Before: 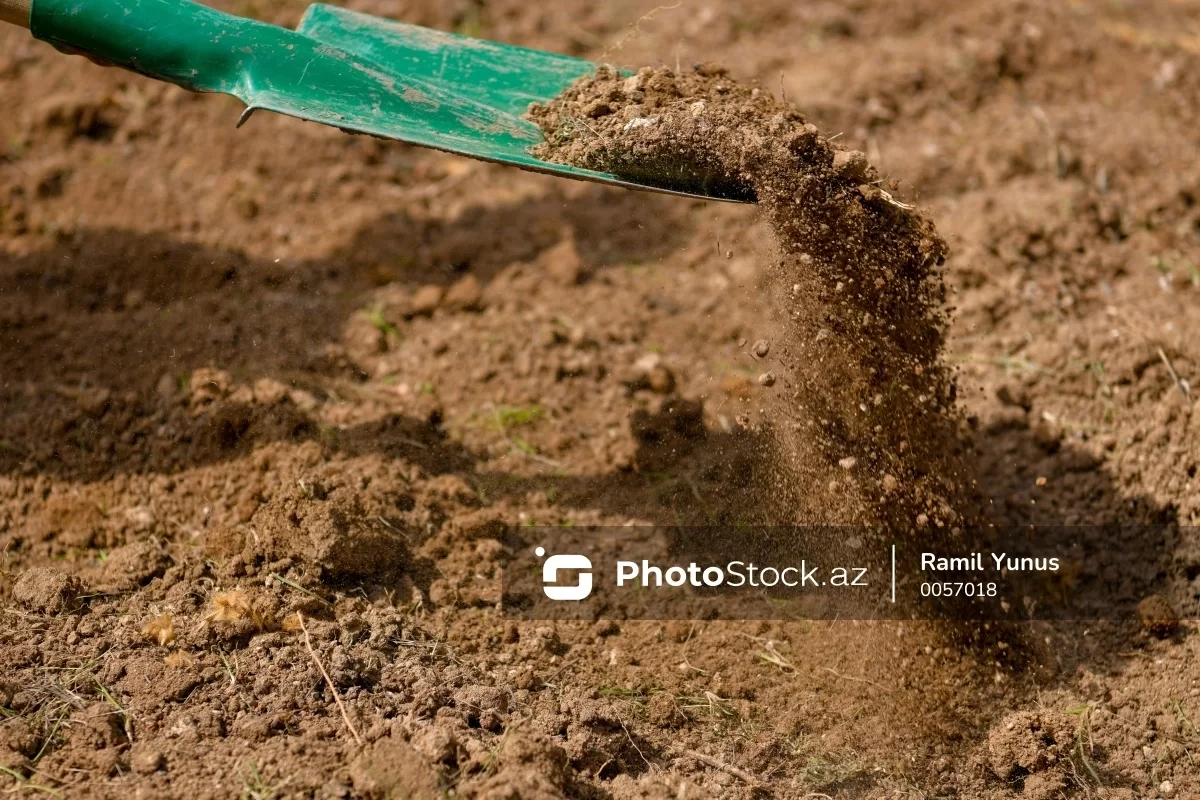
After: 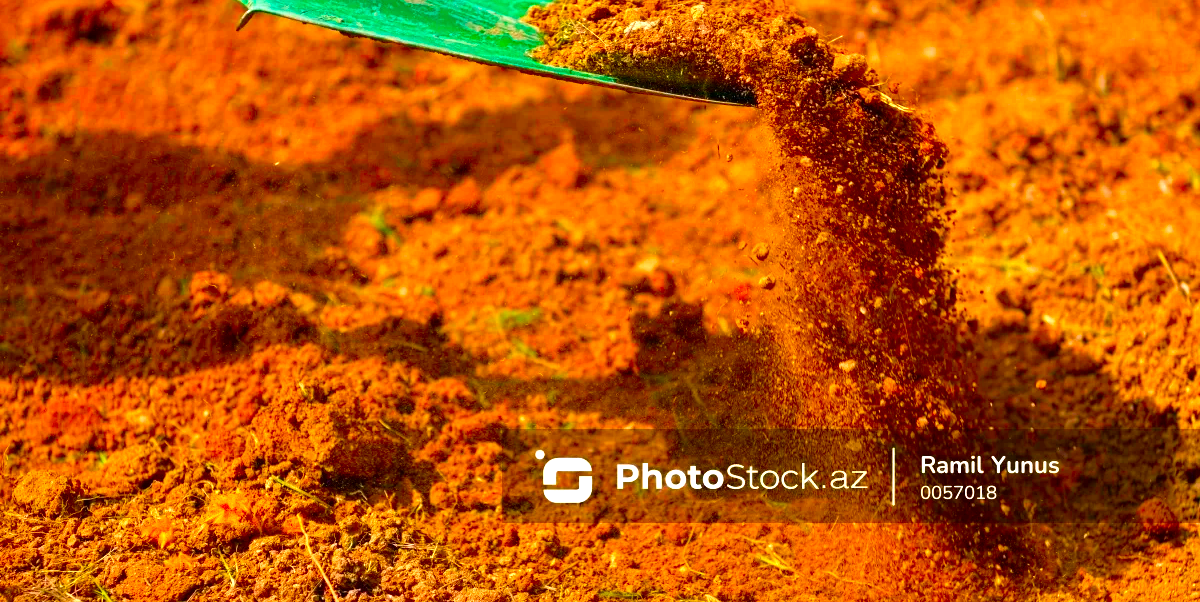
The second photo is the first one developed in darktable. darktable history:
color correction: highlights b* 0.063, saturation 2.99
exposure: exposure 0.656 EV, compensate exposure bias true, compensate highlight preservation false
crop and rotate: top 12.146%, bottom 12.514%
tone equalizer: -7 EV 0.102 EV
